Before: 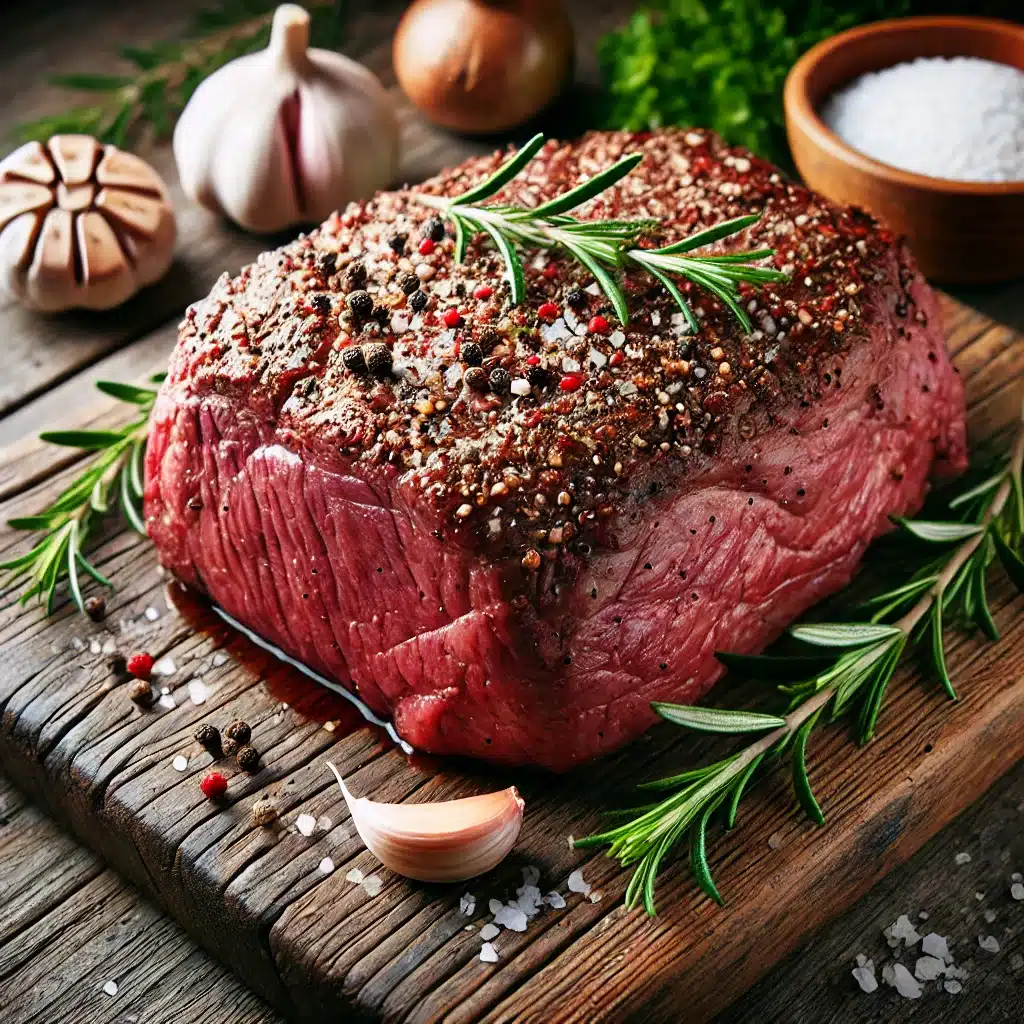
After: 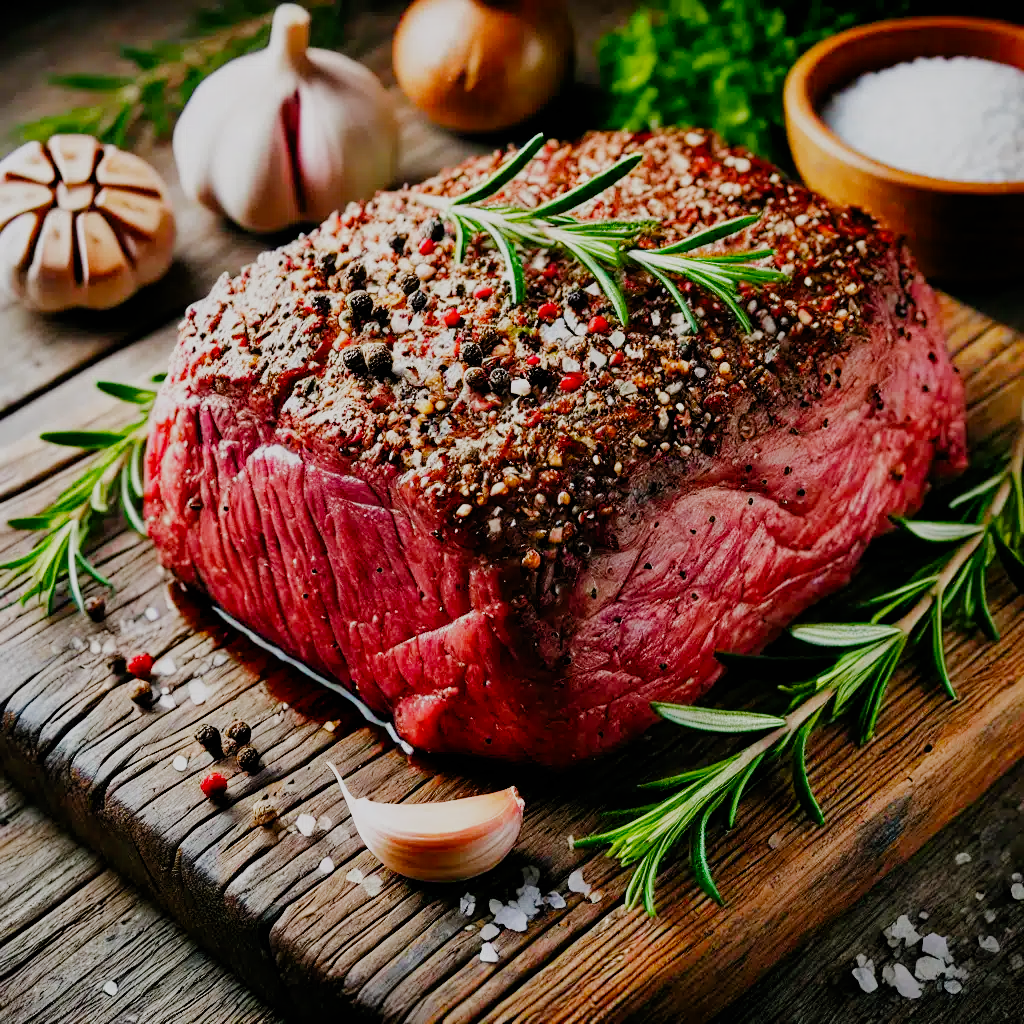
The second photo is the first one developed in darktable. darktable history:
filmic rgb: black relative exposure -7.65 EV, white relative exposure 4.56 EV, threshold 3.04 EV, hardness 3.61, add noise in highlights 0.001, preserve chrominance no, color science v4 (2020), enable highlight reconstruction true
color balance rgb: linear chroma grading › global chroma 9.05%, perceptual saturation grading › global saturation 8.22%, perceptual saturation grading › shadows 3.212%, perceptual brilliance grading › mid-tones 9.461%, perceptual brilliance grading › shadows 15.09%
